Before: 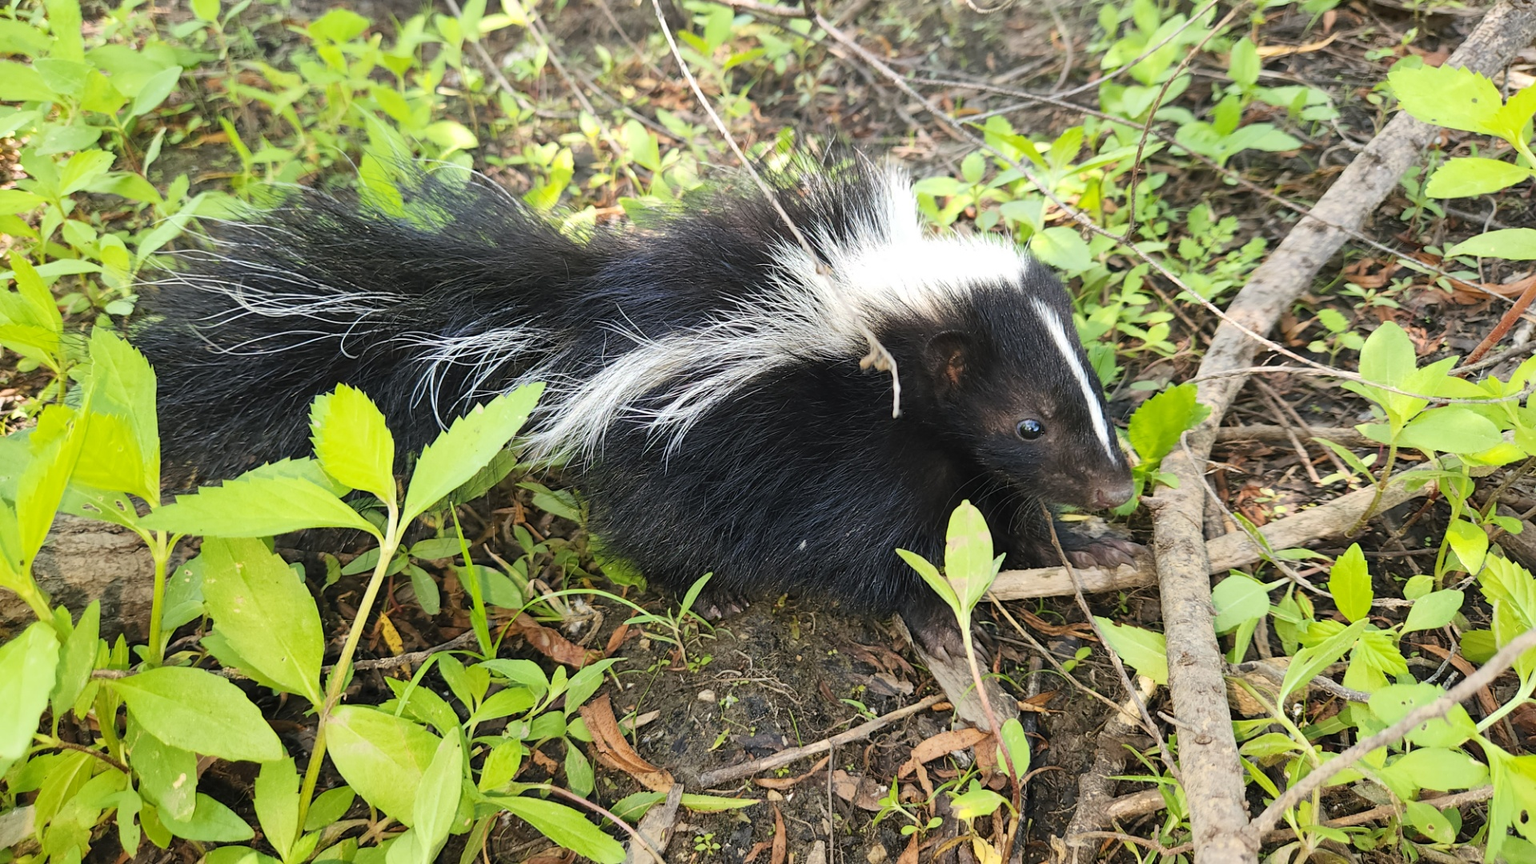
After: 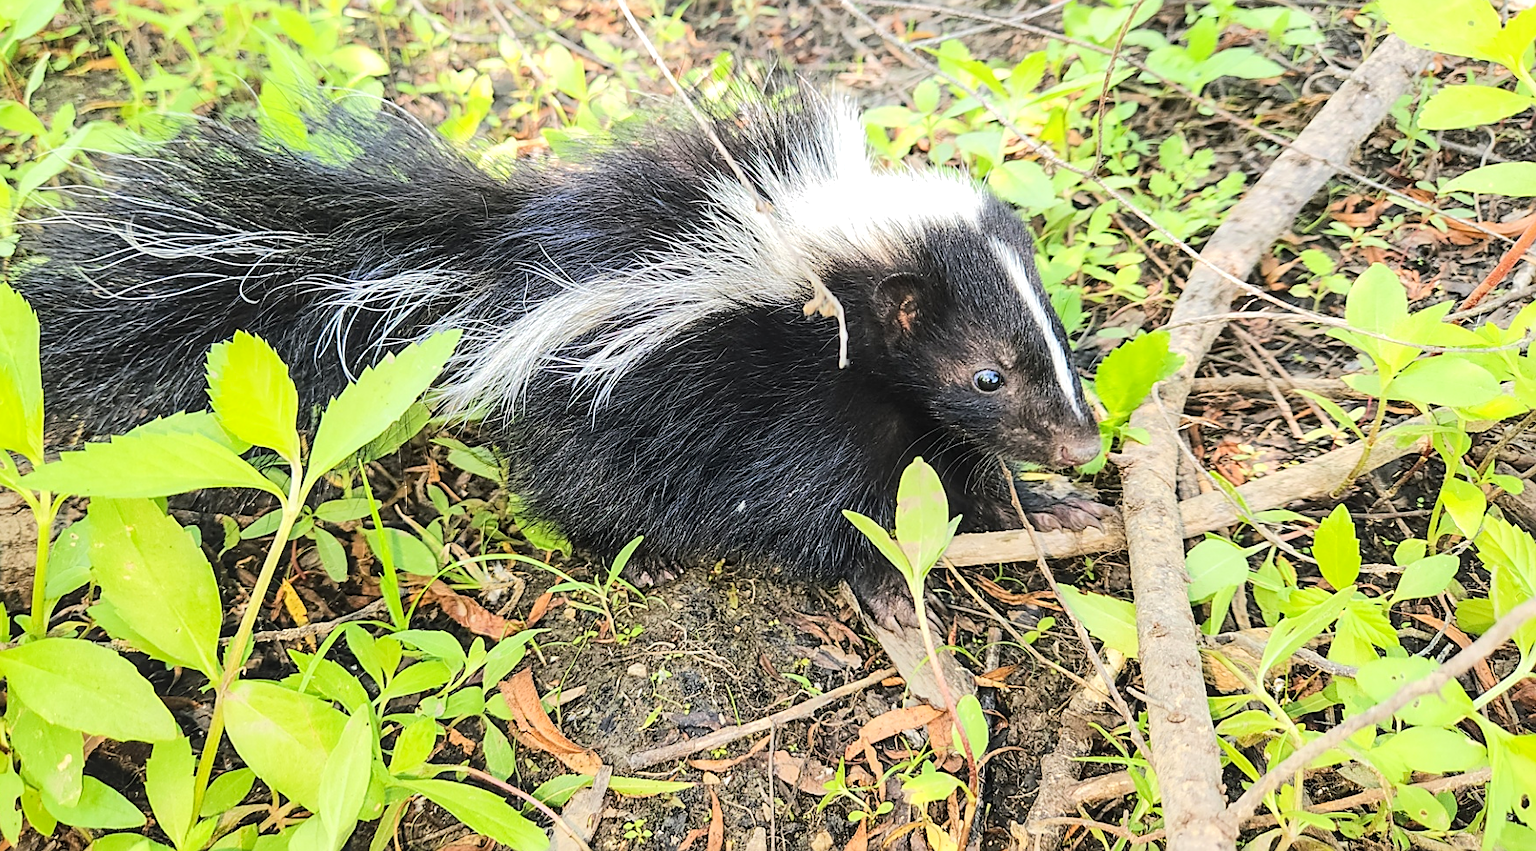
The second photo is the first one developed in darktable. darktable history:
crop and rotate: left 7.898%, top 9.242%
tone equalizer: -7 EV 0.163 EV, -6 EV 0.593 EV, -5 EV 1.14 EV, -4 EV 1.35 EV, -3 EV 1.14 EV, -2 EV 0.6 EV, -1 EV 0.159 EV, edges refinement/feathering 500, mask exposure compensation -1.57 EV, preserve details no
local contrast: on, module defaults
sharpen: on, module defaults
